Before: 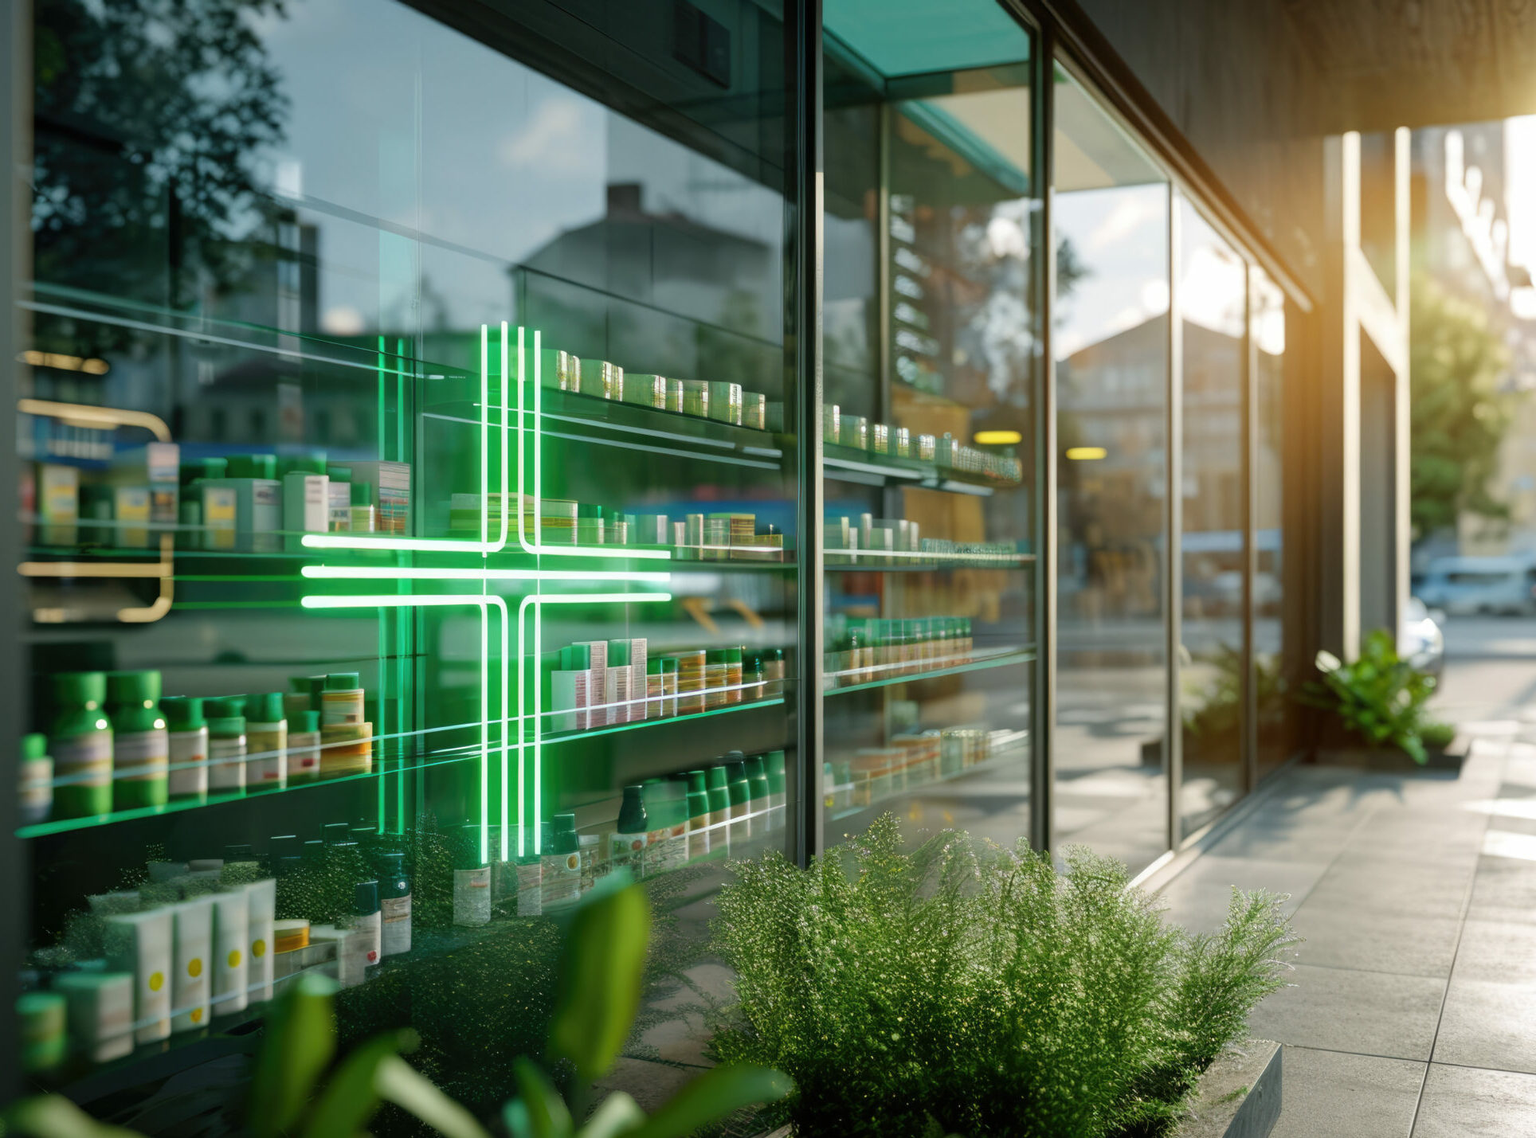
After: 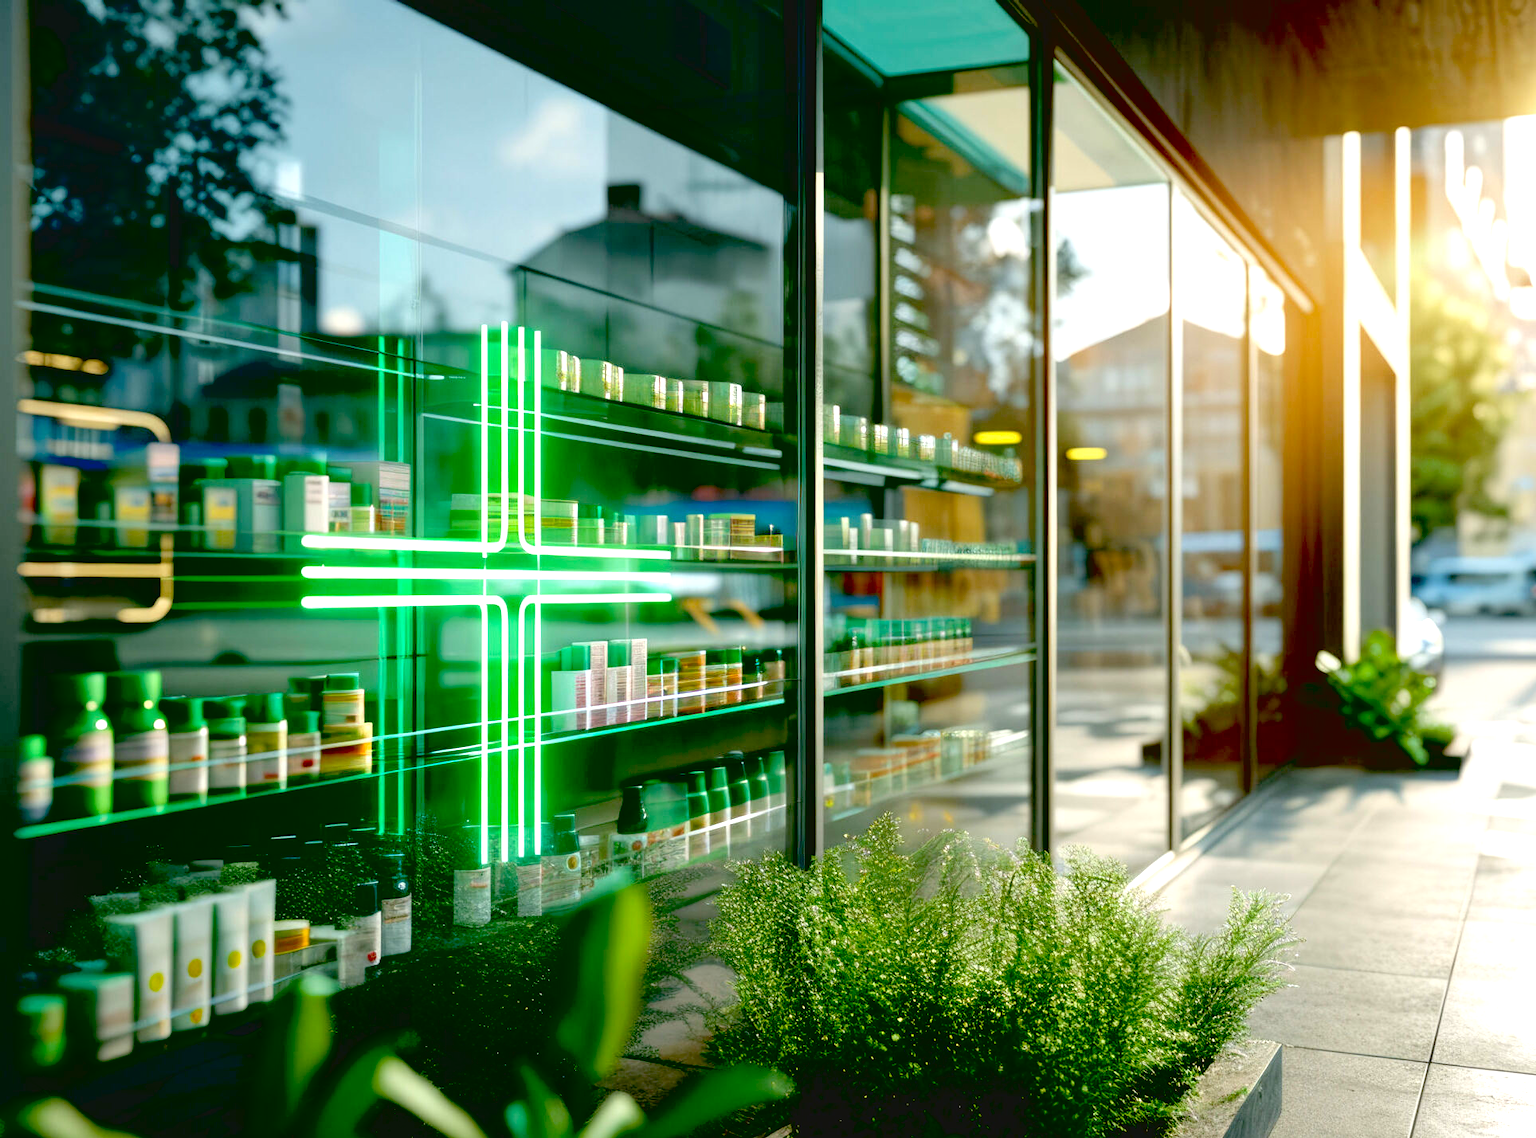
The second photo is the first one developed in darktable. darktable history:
exposure: black level correction 0.035, exposure 0.9 EV, compensate highlight preservation false
contrast brightness saturation: contrast -0.11
